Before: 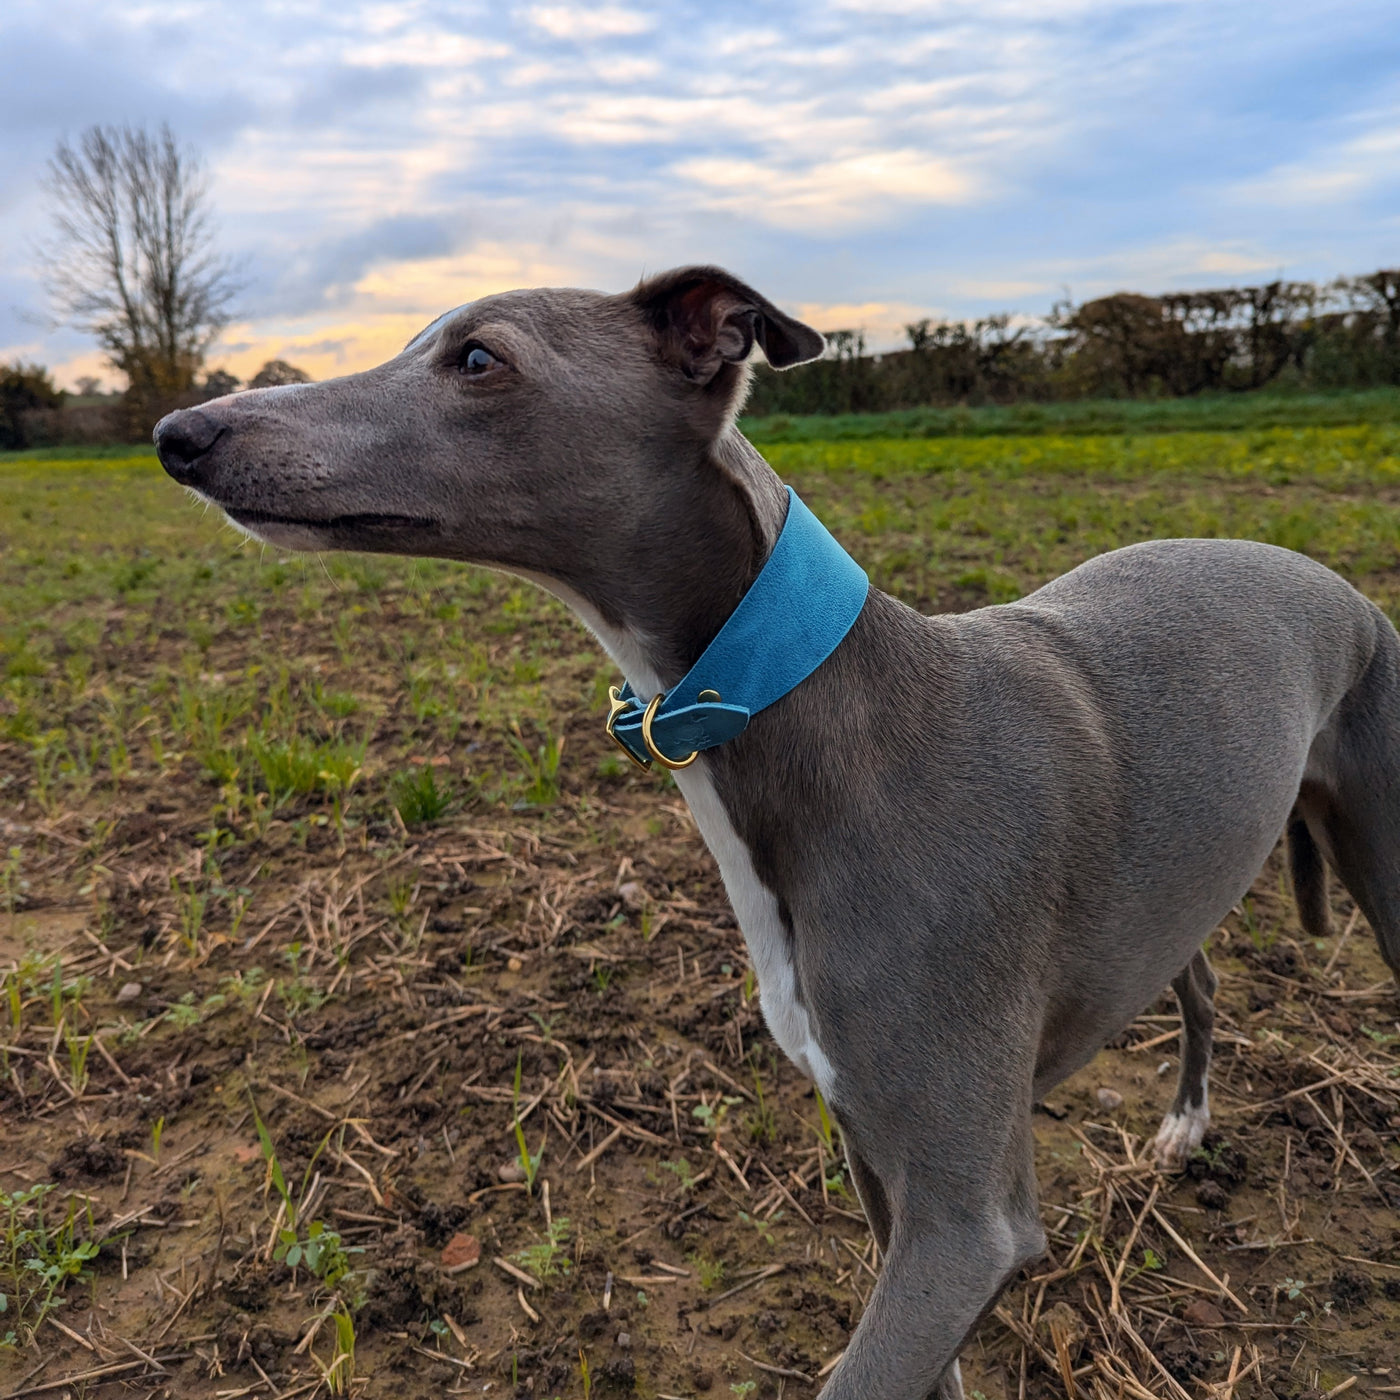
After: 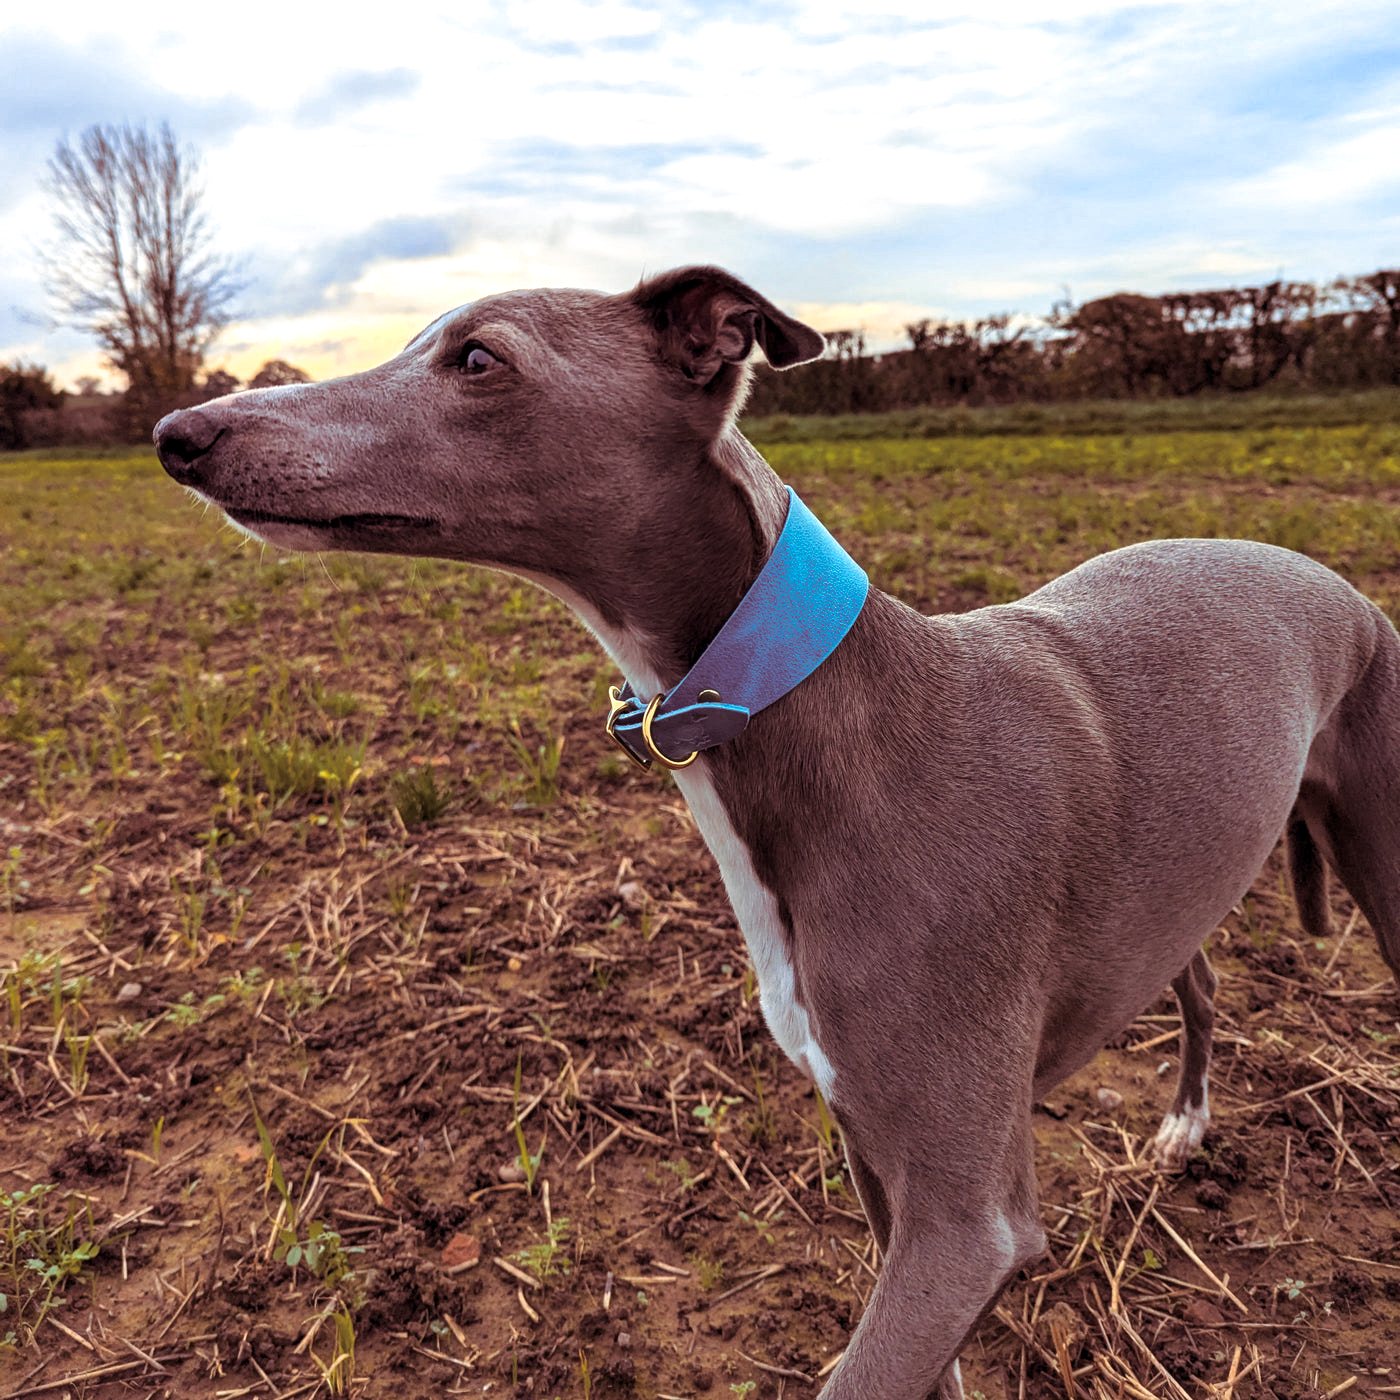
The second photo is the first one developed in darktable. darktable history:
tone equalizer: on, module defaults
split-toning: on, module defaults
local contrast: highlights 100%, shadows 100%, detail 120%, midtone range 0.2
exposure: black level correction 0, exposure 0.5 EV, compensate exposure bias true, compensate highlight preservation false
color balance rgb: perceptual saturation grading › global saturation 20%, global vibrance 10%
